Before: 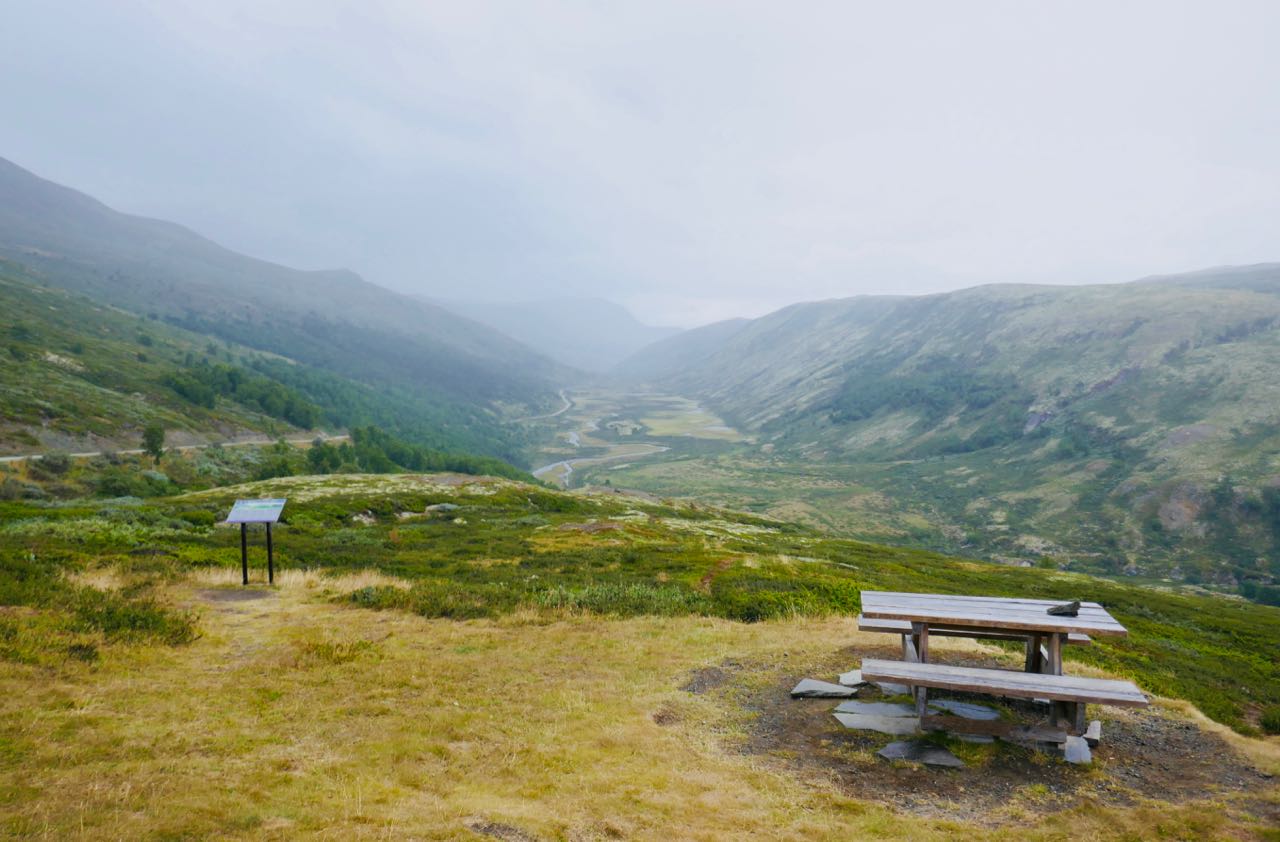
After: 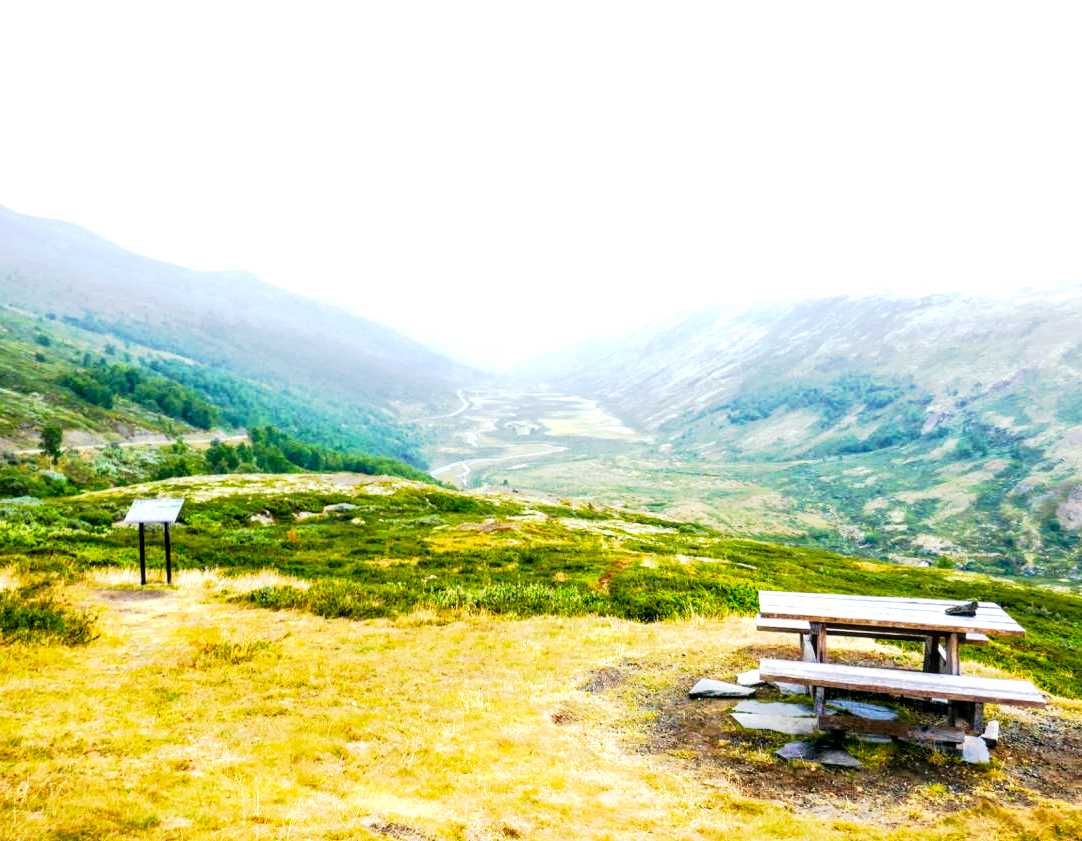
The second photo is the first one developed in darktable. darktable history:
local contrast: detail 130%
exposure: black level correction 0, exposure 1.107 EV, compensate highlight preservation false
tone equalizer: mask exposure compensation -0.495 EV
velvia: strength 16.42%
levels: mode automatic, black 0.105%
crop: left 7.98%, right 7.475%
tone curve: curves: ch0 [(0, 0) (0.003, 0.001) (0.011, 0.001) (0.025, 0.001) (0.044, 0.001) (0.069, 0.003) (0.1, 0.007) (0.136, 0.013) (0.177, 0.032) (0.224, 0.083) (0.277, 0.157) (0.335, 0.237) (0.399, 0.334) (0.468, 0.446) (0.543, 0.562) (0.623, 0.683) (0.709, 0.801) (0.801, 0.869) (0.898, 0.918) (1, 1)], preserve colors none
